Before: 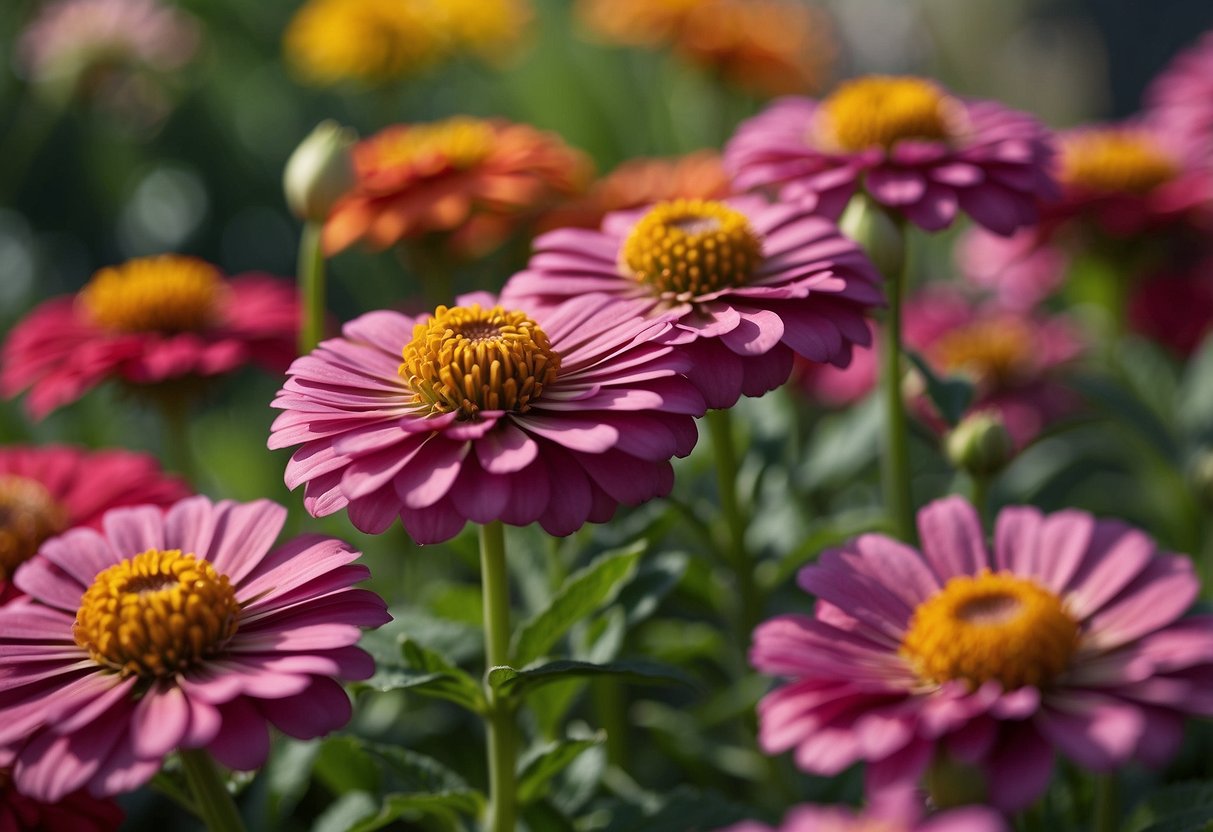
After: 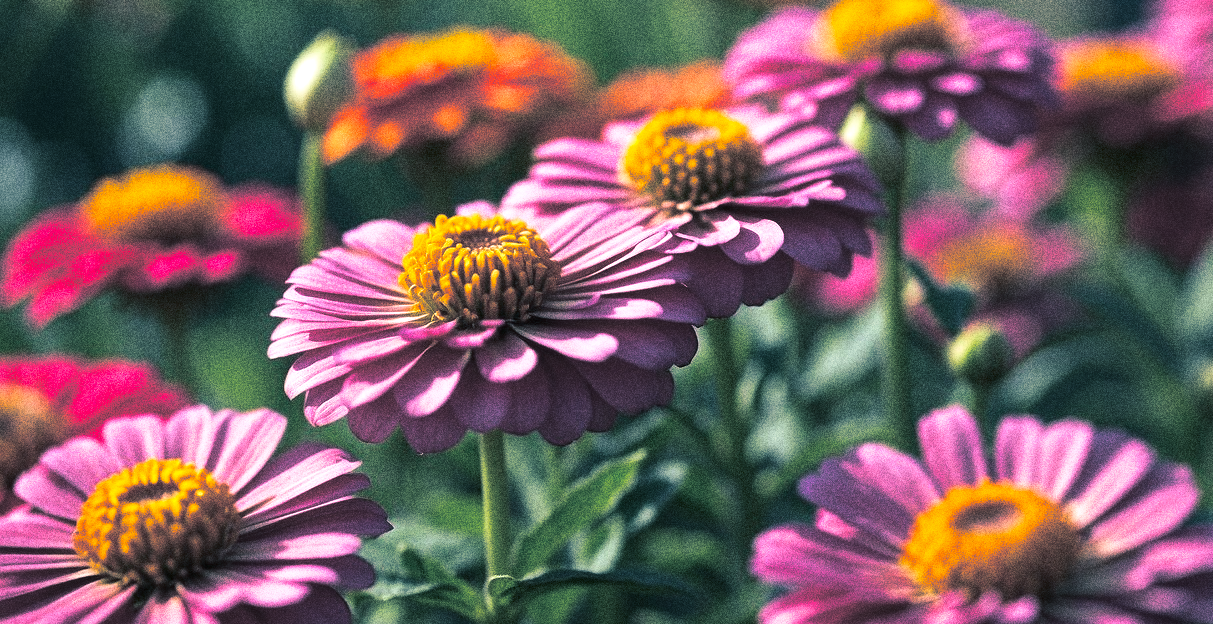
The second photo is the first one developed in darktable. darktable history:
split-toning: shadows › hue 205.2°, shadows › saturation 0.43, highlights › hue 54°, highlights › saturation 0.54
exposure: black level correction 0, exposure 0.7 EV, compensate exposure bias true, compensate highlight preservation false
contrast brightness saturation: contrast 0.09, saturation 0.28
grain: coarseness 10.62 ISO, strength 55.56%
white balance: red 0.974, blue 1.044
crop: top 11.038%, bottom 13.962%
